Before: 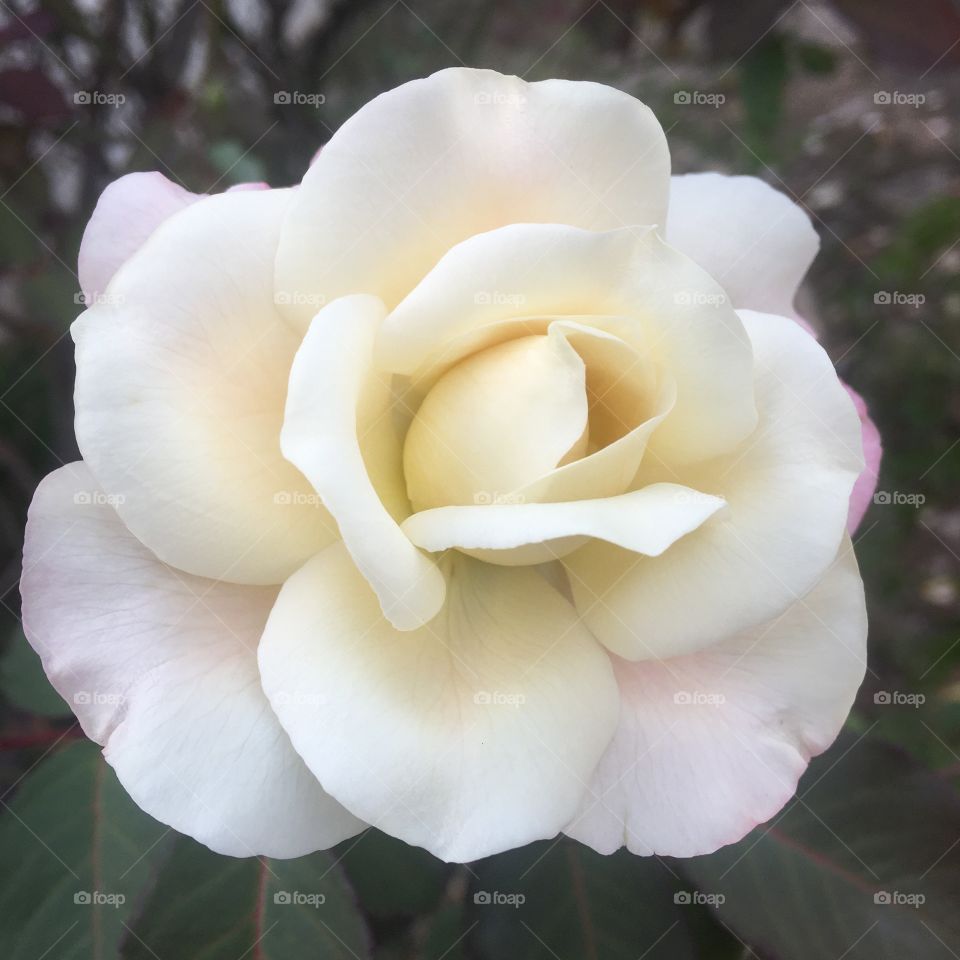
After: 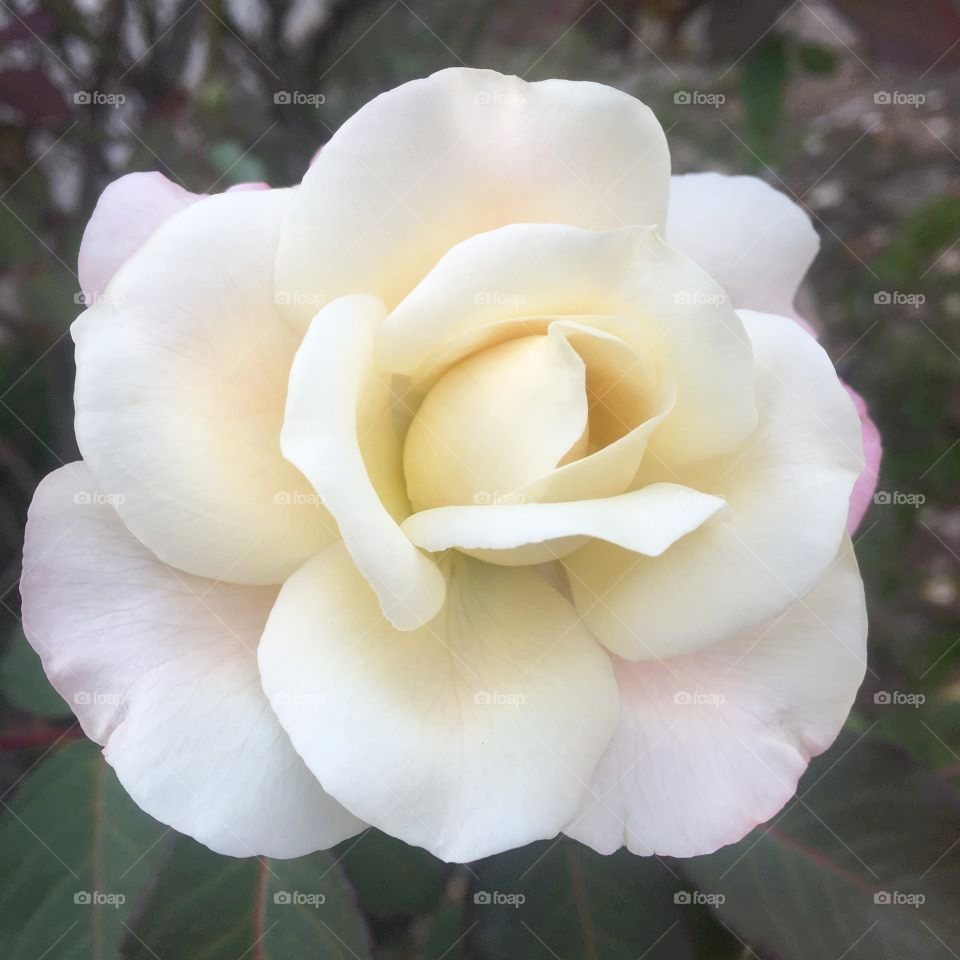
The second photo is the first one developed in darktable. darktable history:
levels: white 99.99%, levels [0, 0.478, 1]
